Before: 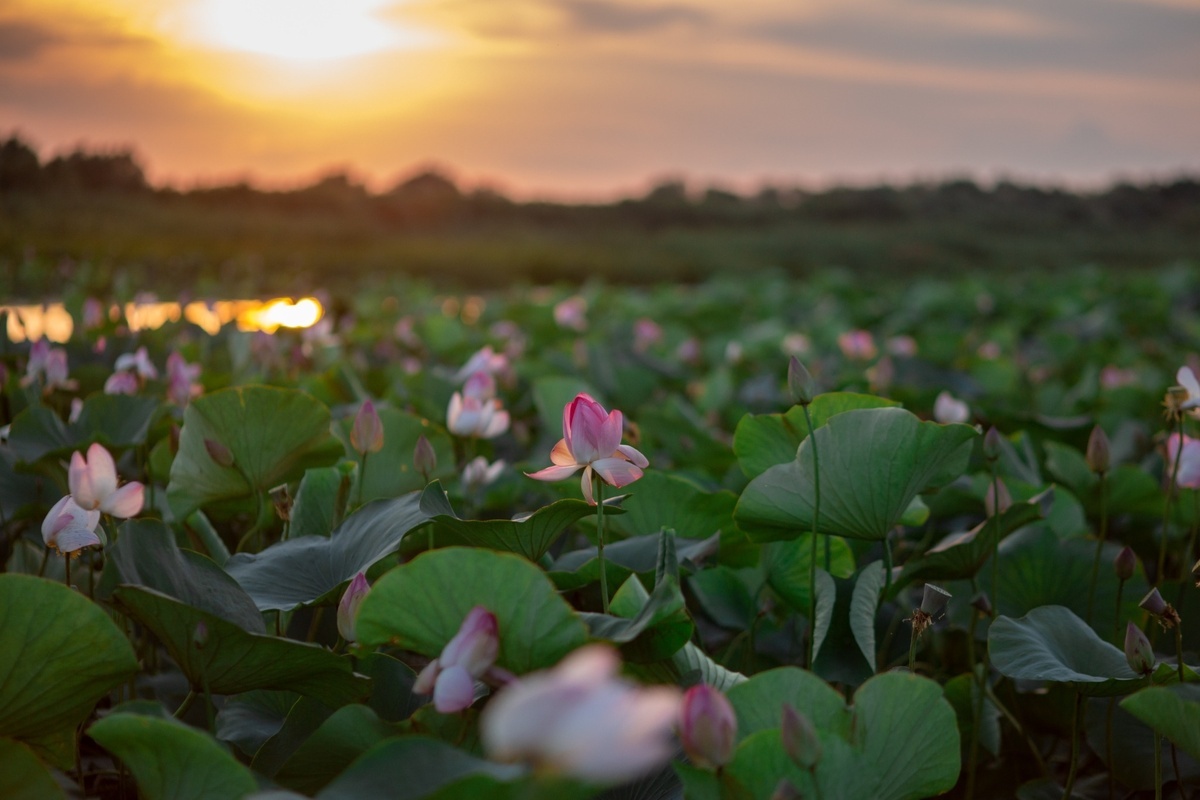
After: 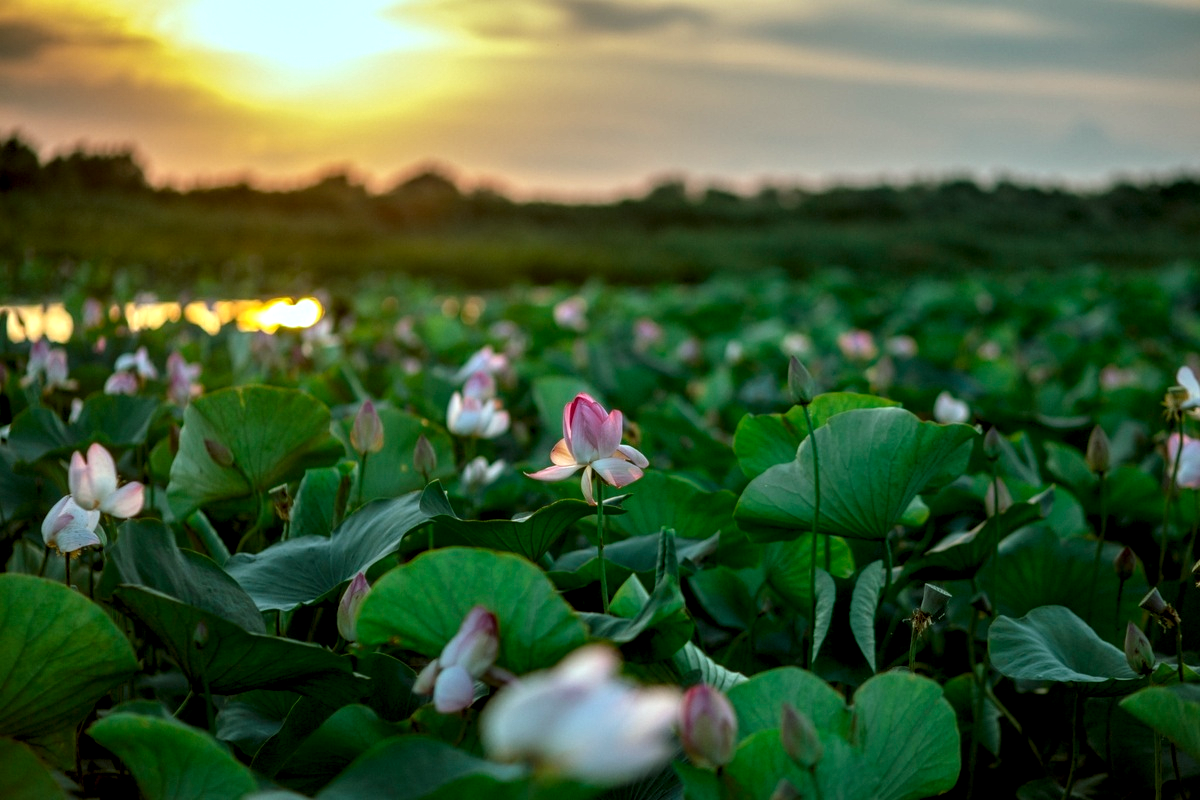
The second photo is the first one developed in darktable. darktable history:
color balance rgb: shadows lift › chroma 11.71%, shadows lift › hue 133.46°, highlights gain › chroma 4%, highlights gain › hue 200.2°, perceptual saturation grading › global saturation 18.05%
local contrast: highlights 65%, shadows 54%, detail 169%, midtone range 0.514
